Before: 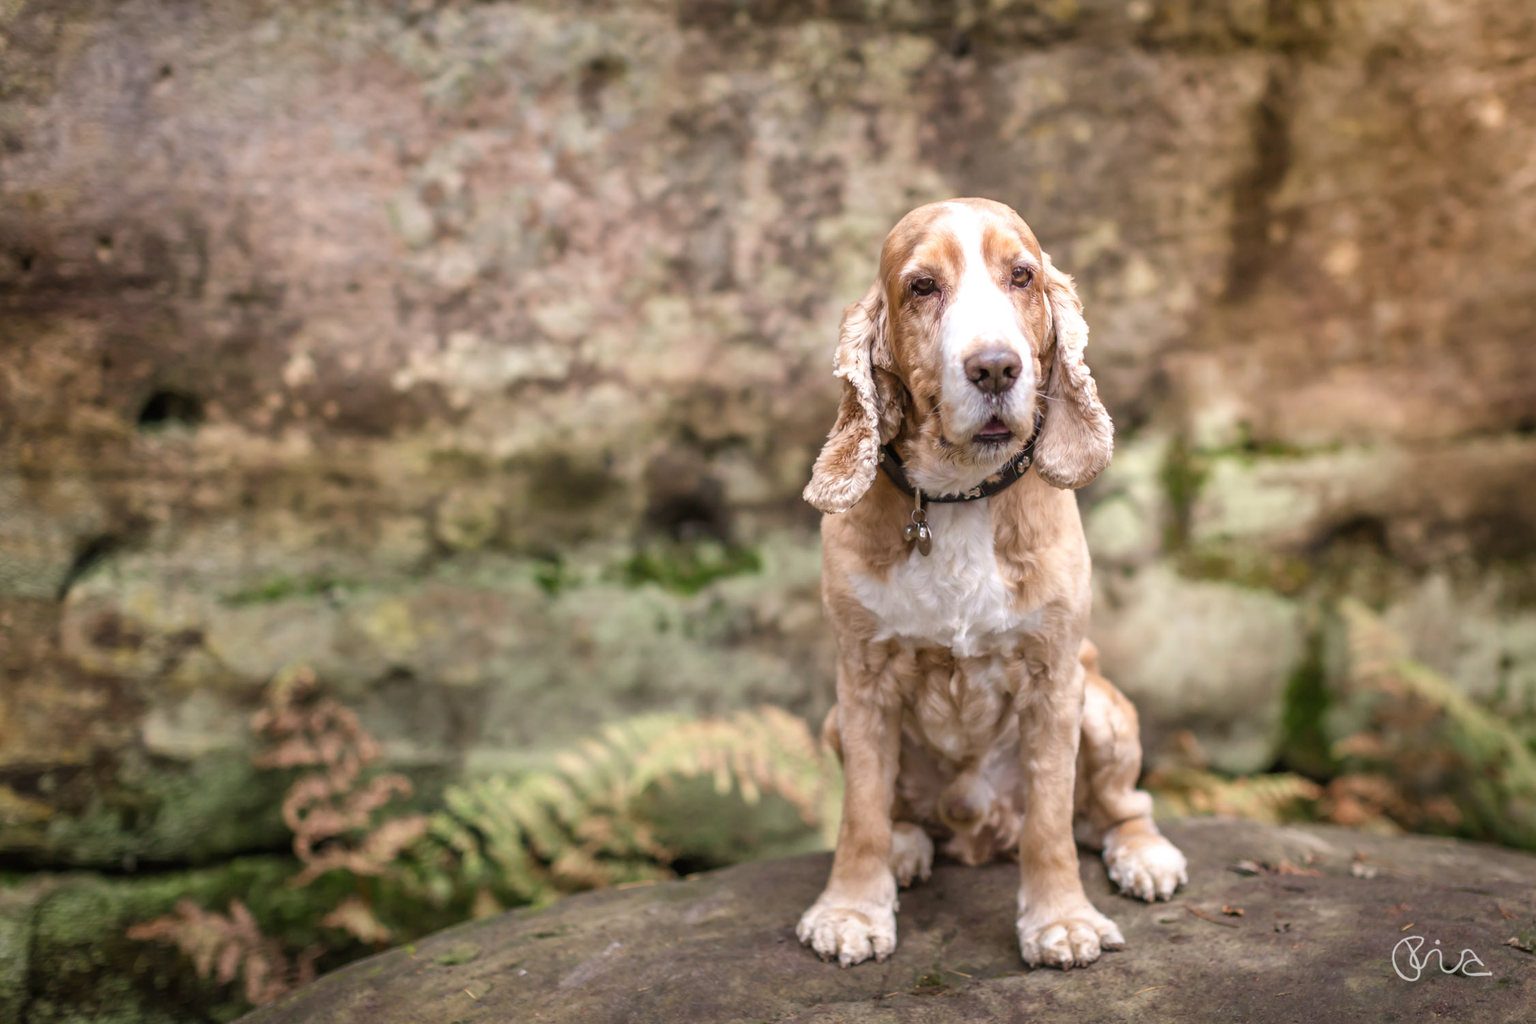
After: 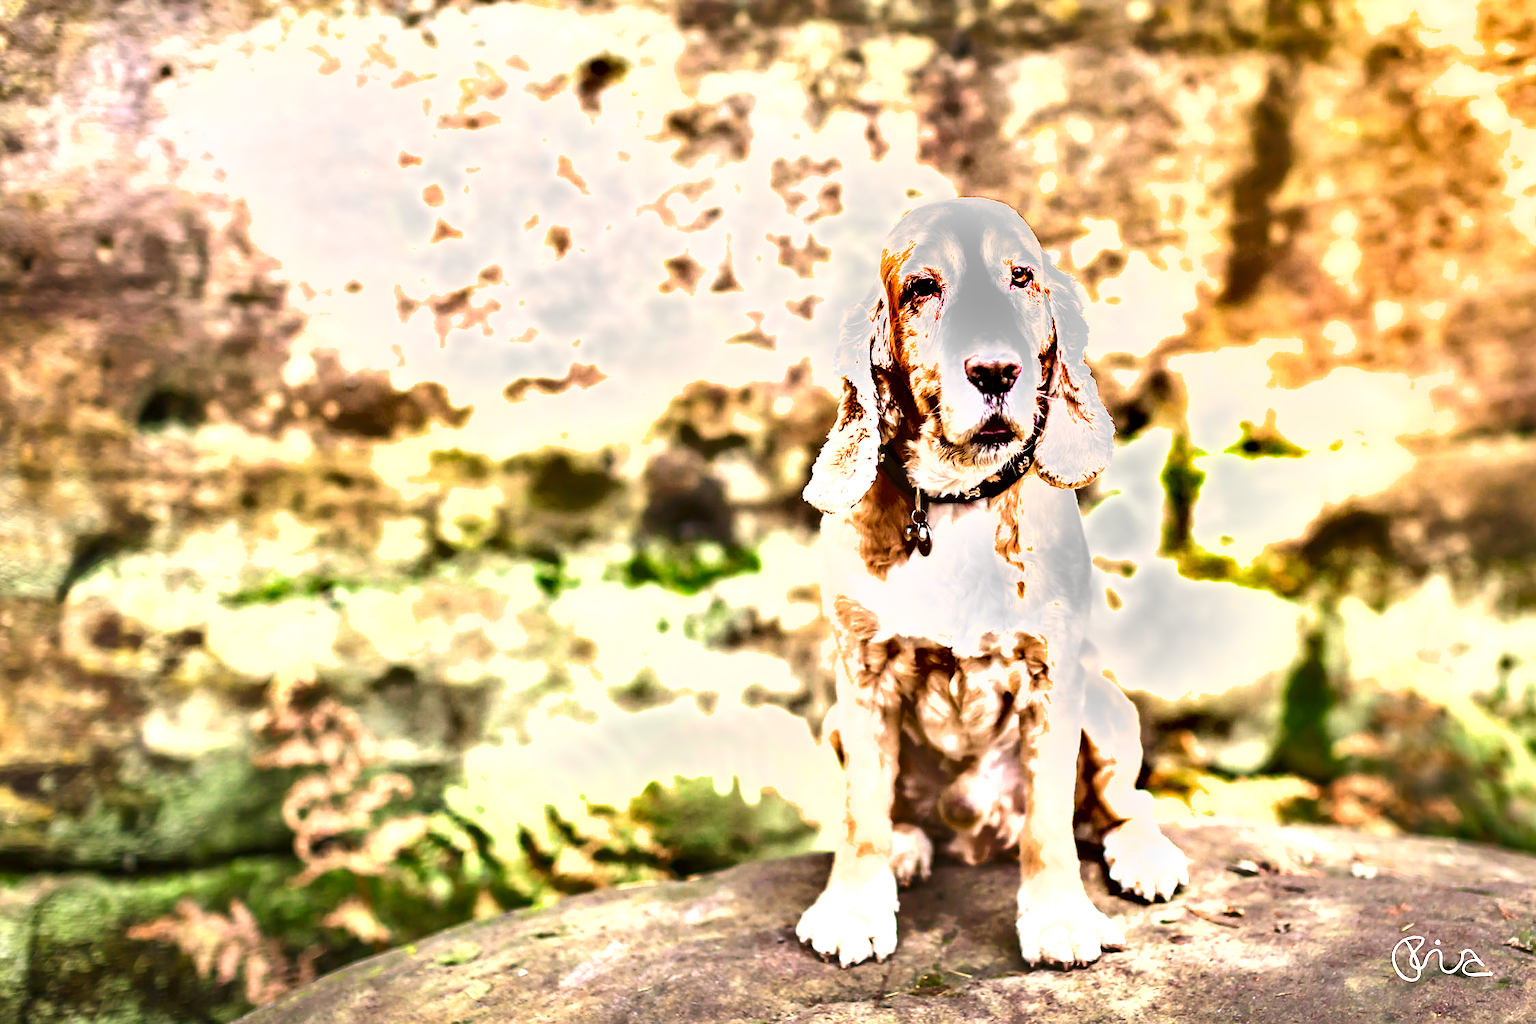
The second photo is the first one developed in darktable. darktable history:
sharpen: radius 1.831, amount 0.416, threshold 1.422
contrast brightness saturation: contrast 0.116, brightness -0.122, saturation 0.204
exposure: black level correction 0, exposure 2.001 EV, compensate highlight preservation false
shadows and highlights: low approximation 0.01, soften with gaussian
